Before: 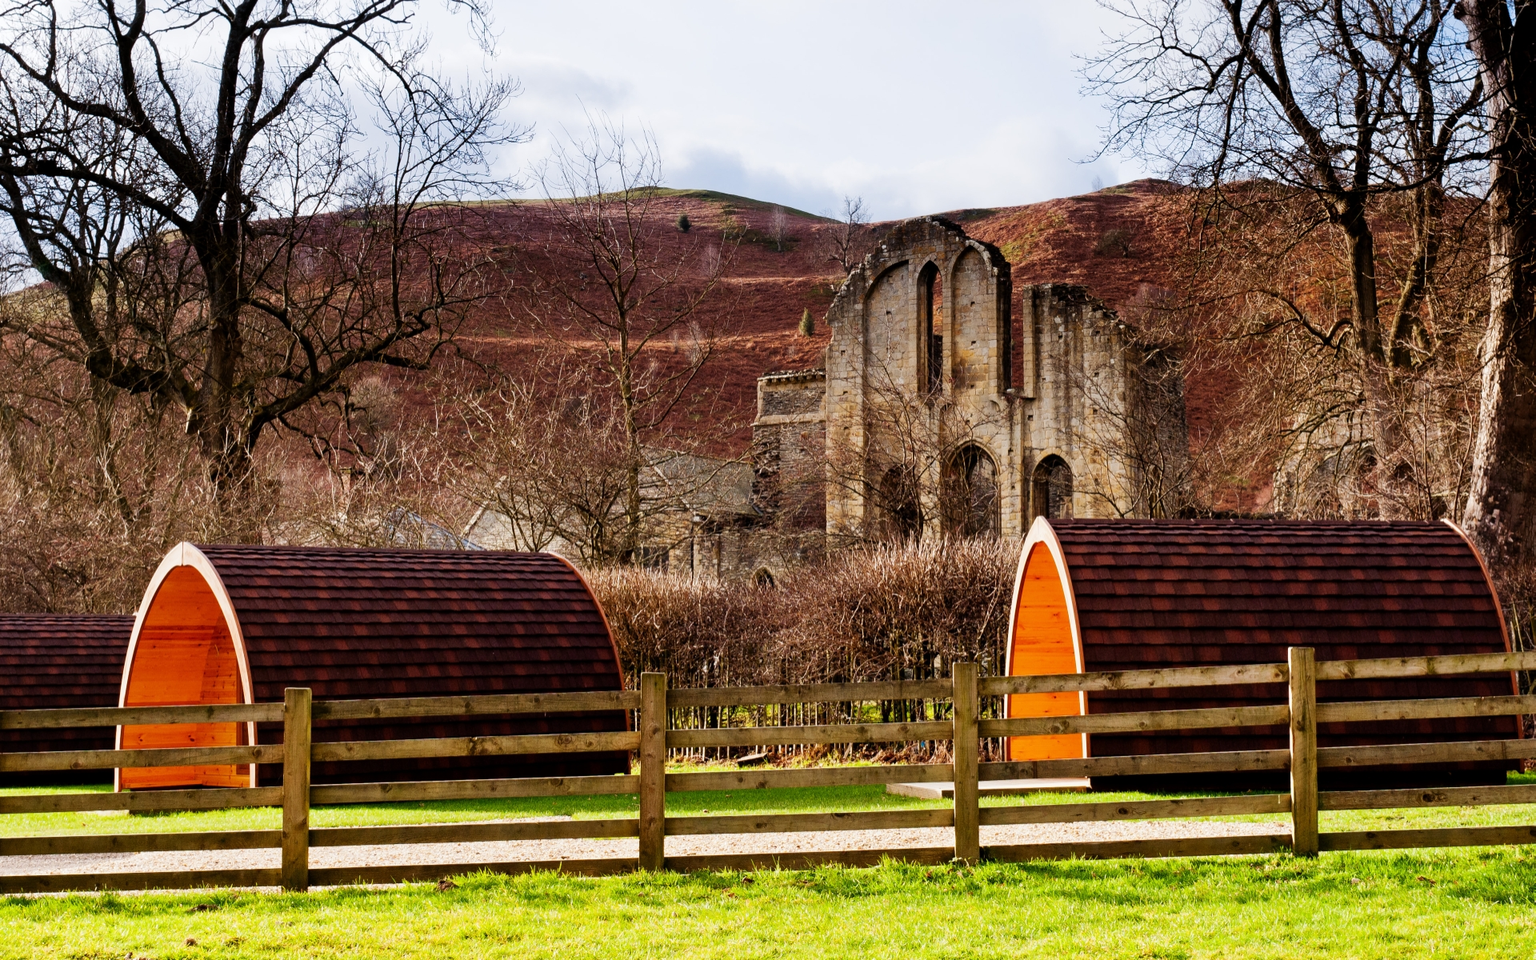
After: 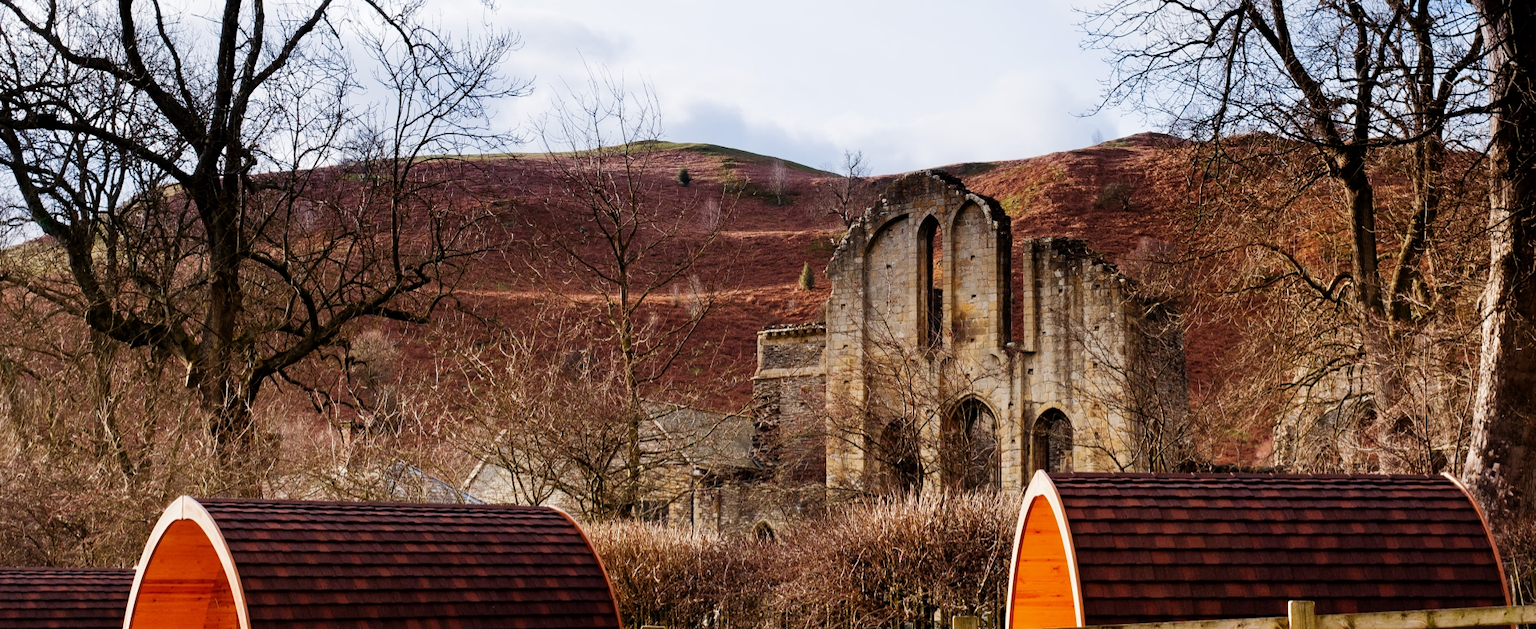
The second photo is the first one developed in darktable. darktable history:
crop and rotate: top 4.848%, bottom 29.503%
